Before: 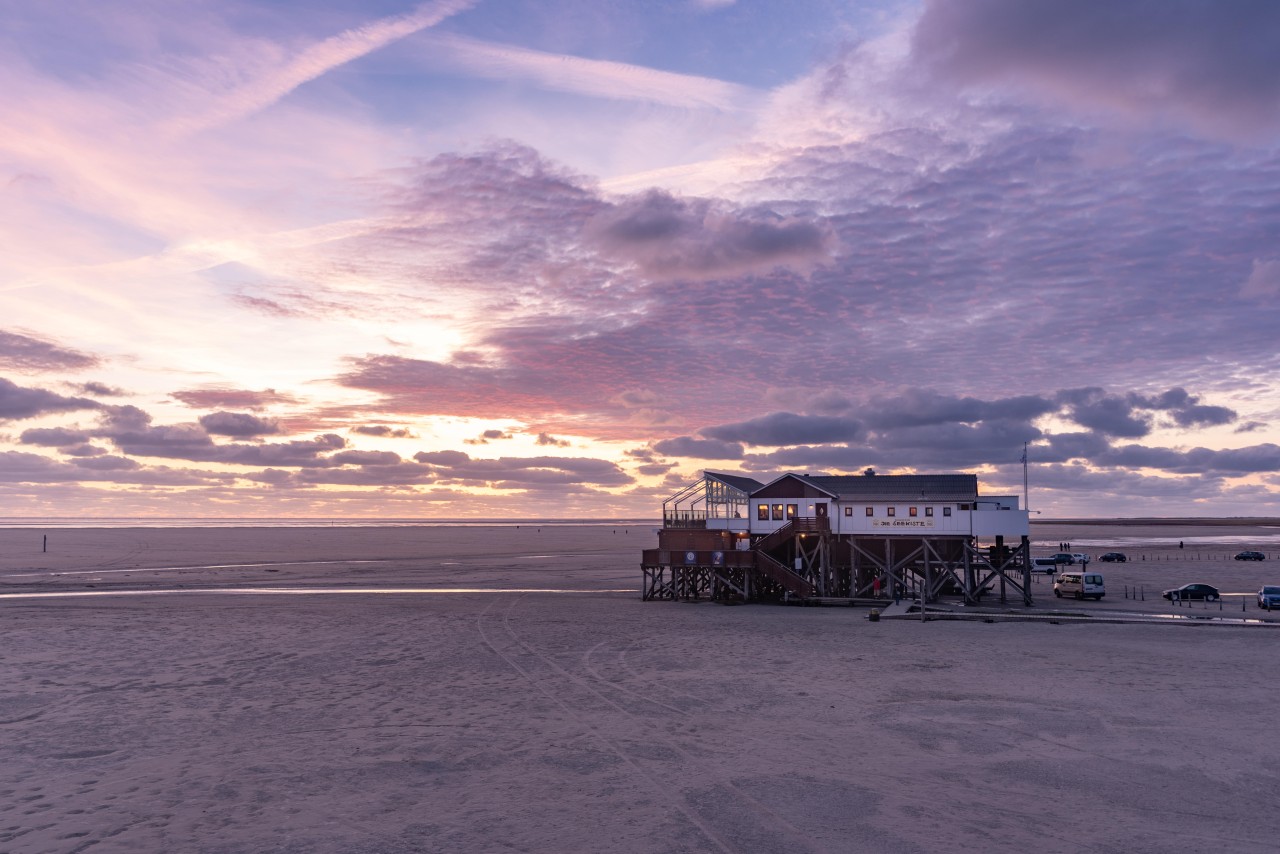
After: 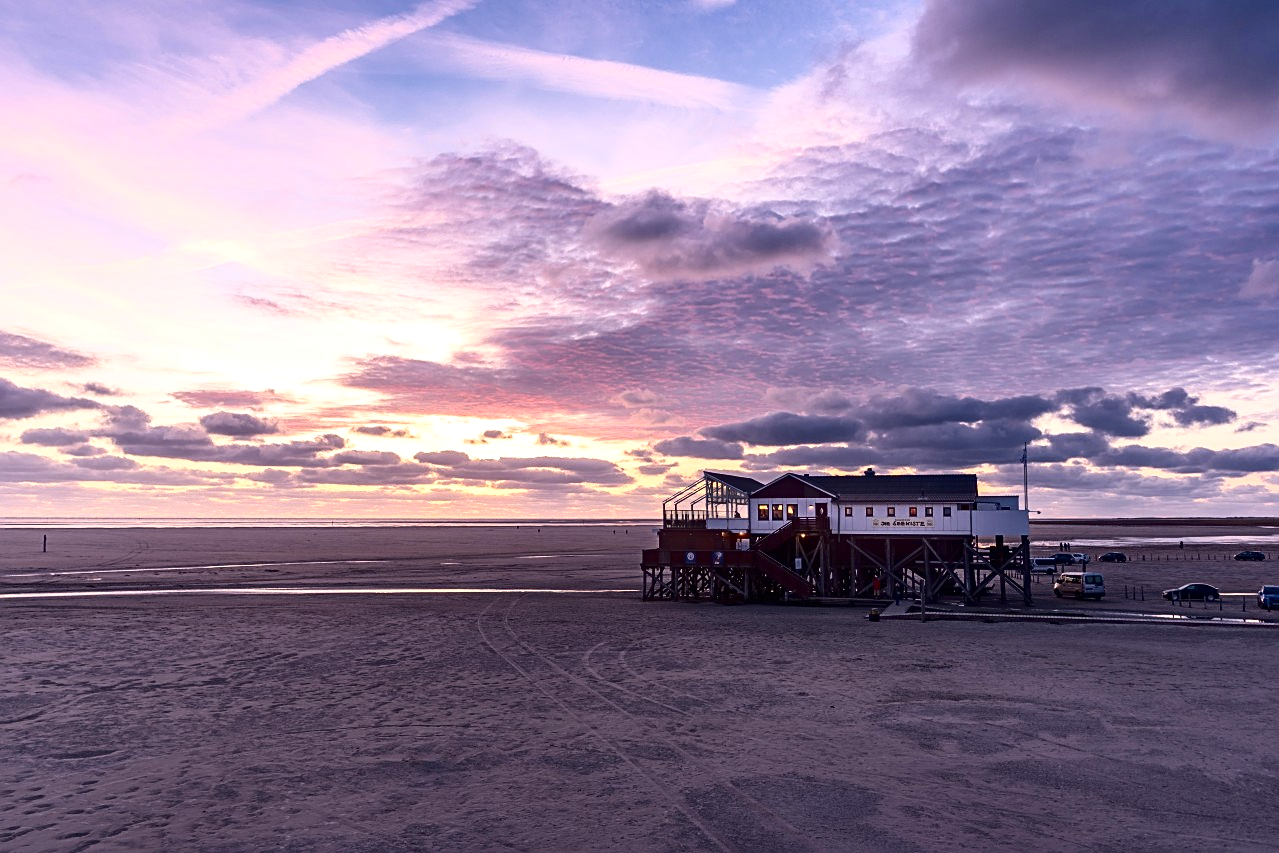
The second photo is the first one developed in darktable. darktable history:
contrast brightness saturation: contrast 0.301, brightness -0.082, saturation 0.166
exposure: exposure 0.19 EV, compensate highlight preservation false
sharpen: on, module defaults
